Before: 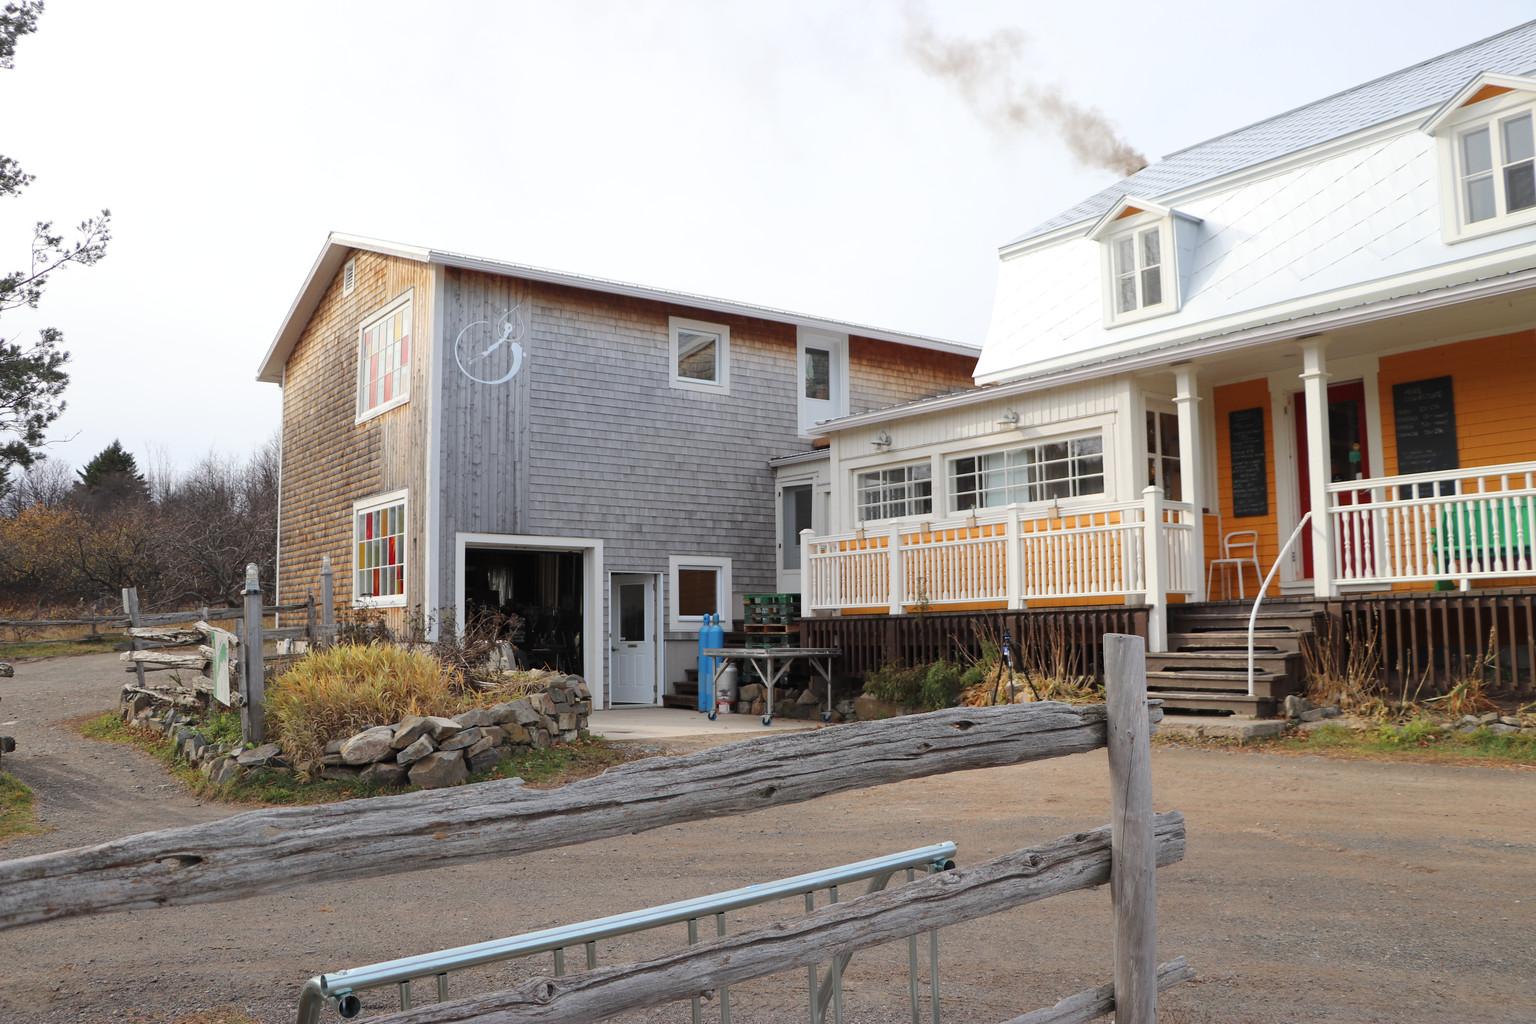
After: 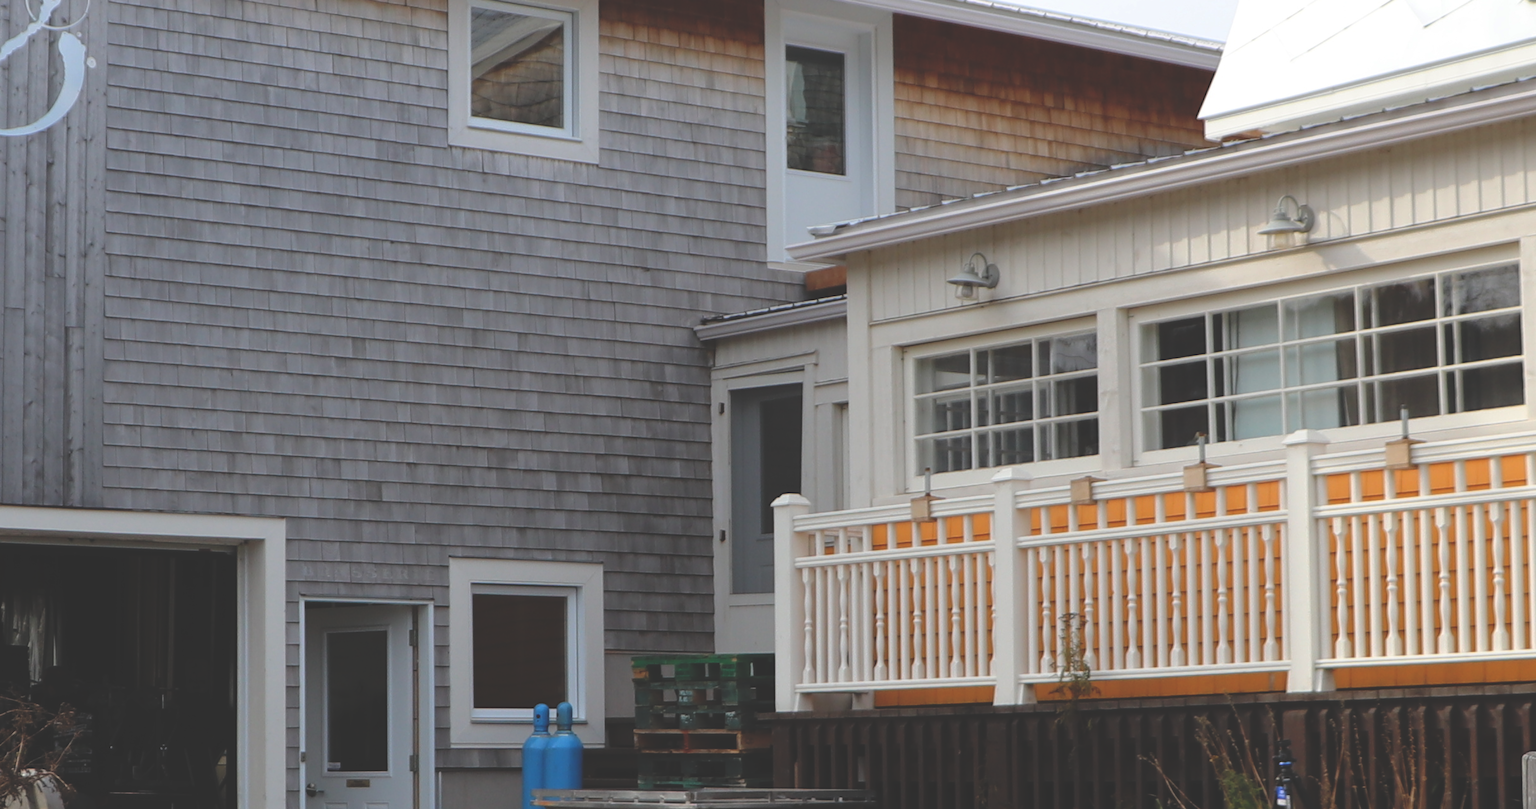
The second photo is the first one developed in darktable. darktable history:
rgb curve: curves: ch0 [(0, 0.186) (0.314, 0.284) (0.775, 0.708) (1, 1)], compensate middle gray true, preserve colors none
crop: left 31.751%, top 32.172%, right 27.8%, bottom 35.83%
